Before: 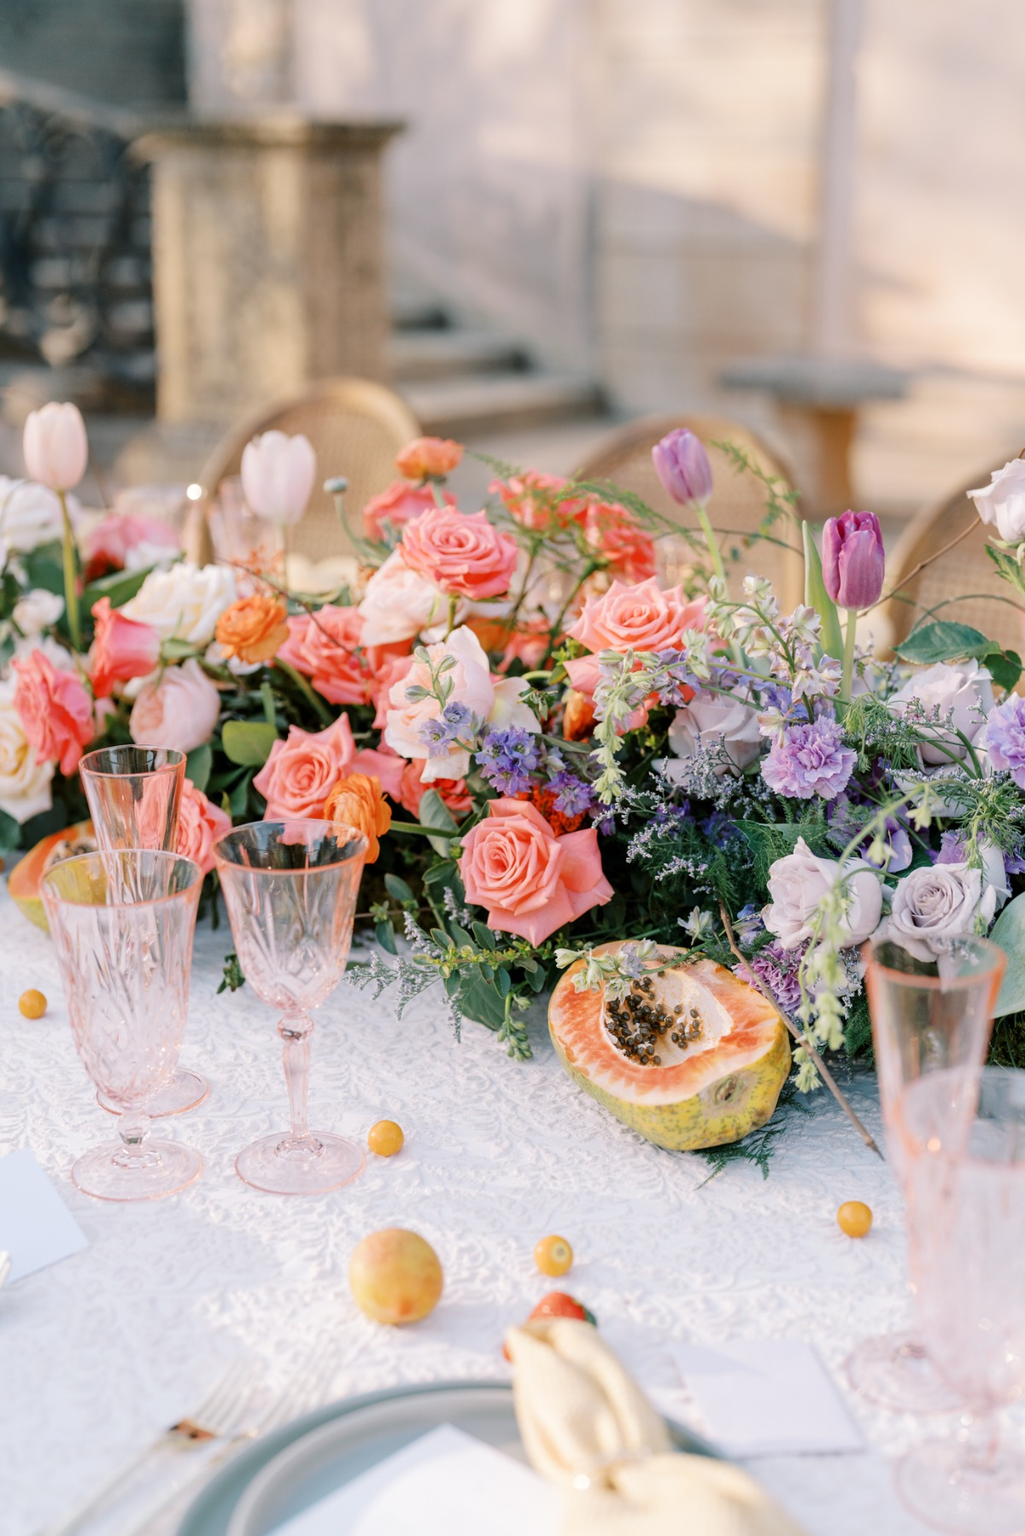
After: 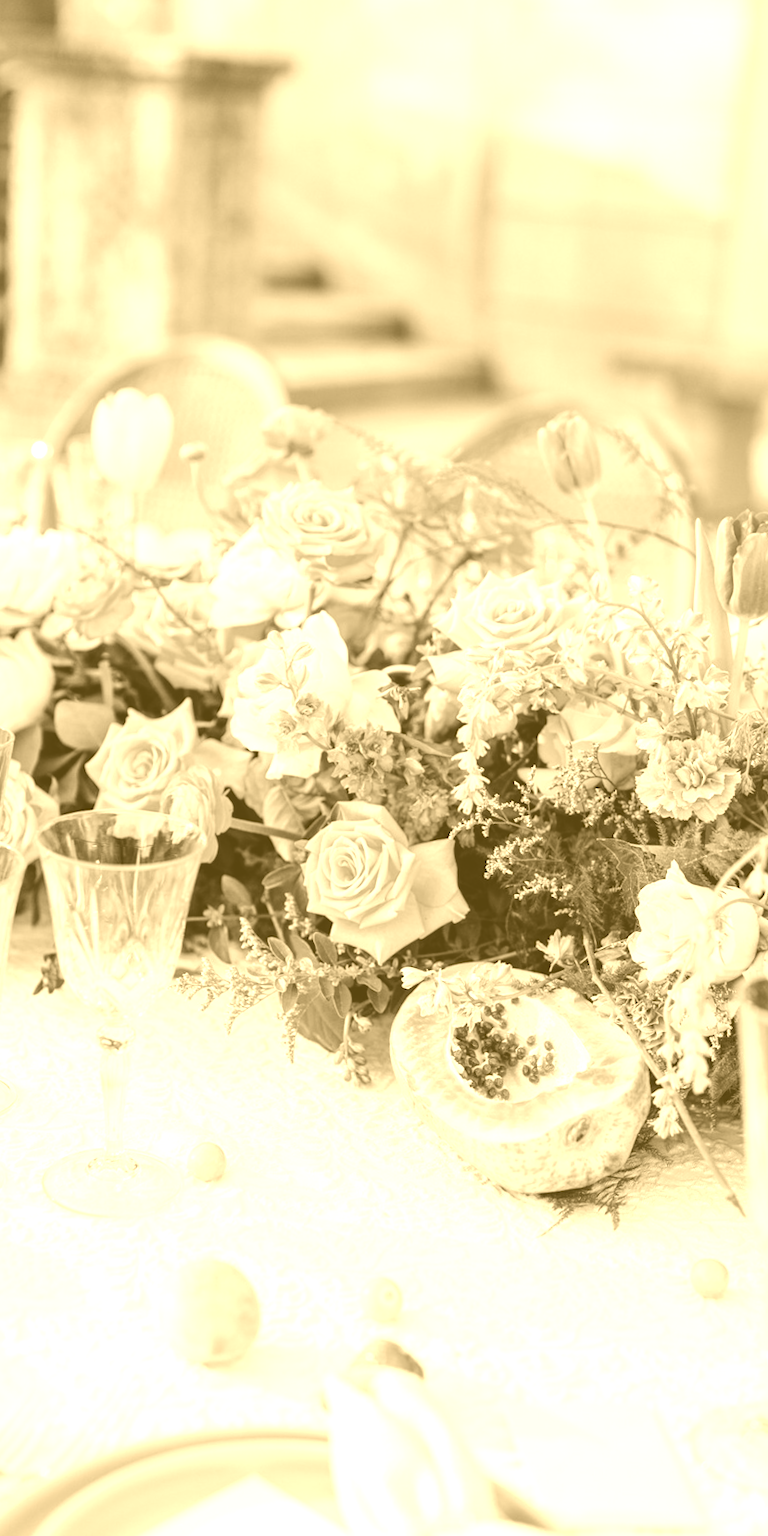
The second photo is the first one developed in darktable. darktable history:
colorize: hue 36°, source mix 100%
crop and rotate: angle -3.27°, left 14.277%, top 0.028%, right 10.766%, bottom 0.028%
